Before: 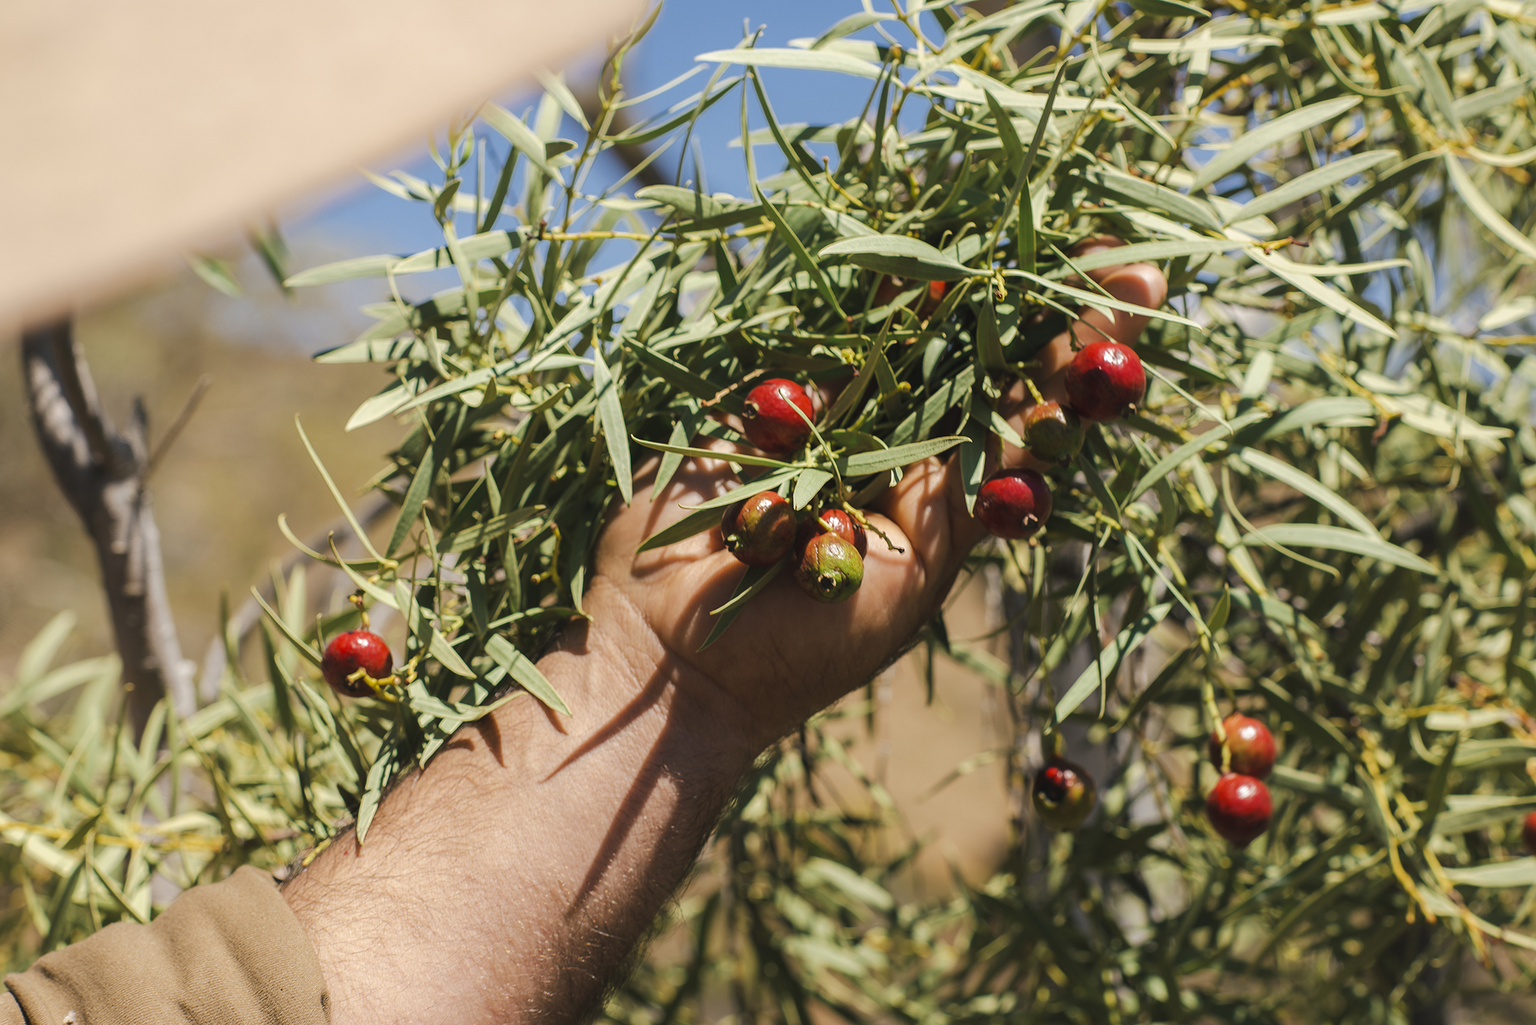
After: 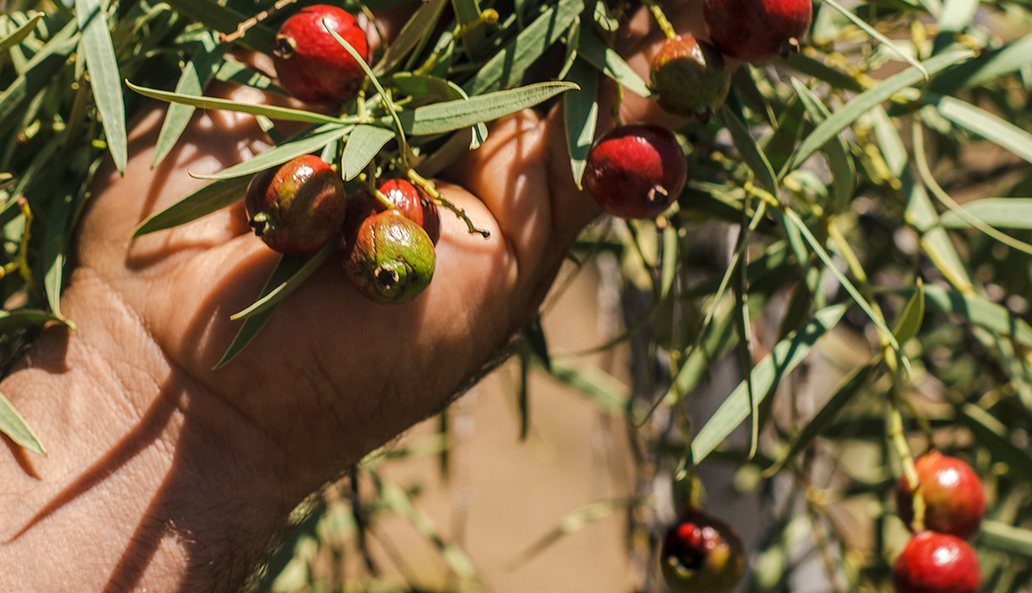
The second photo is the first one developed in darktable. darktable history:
local contrast: on, module defaults
crop: left 34.982%, top 36.638%, right 14.61%, bottom 19.948%
